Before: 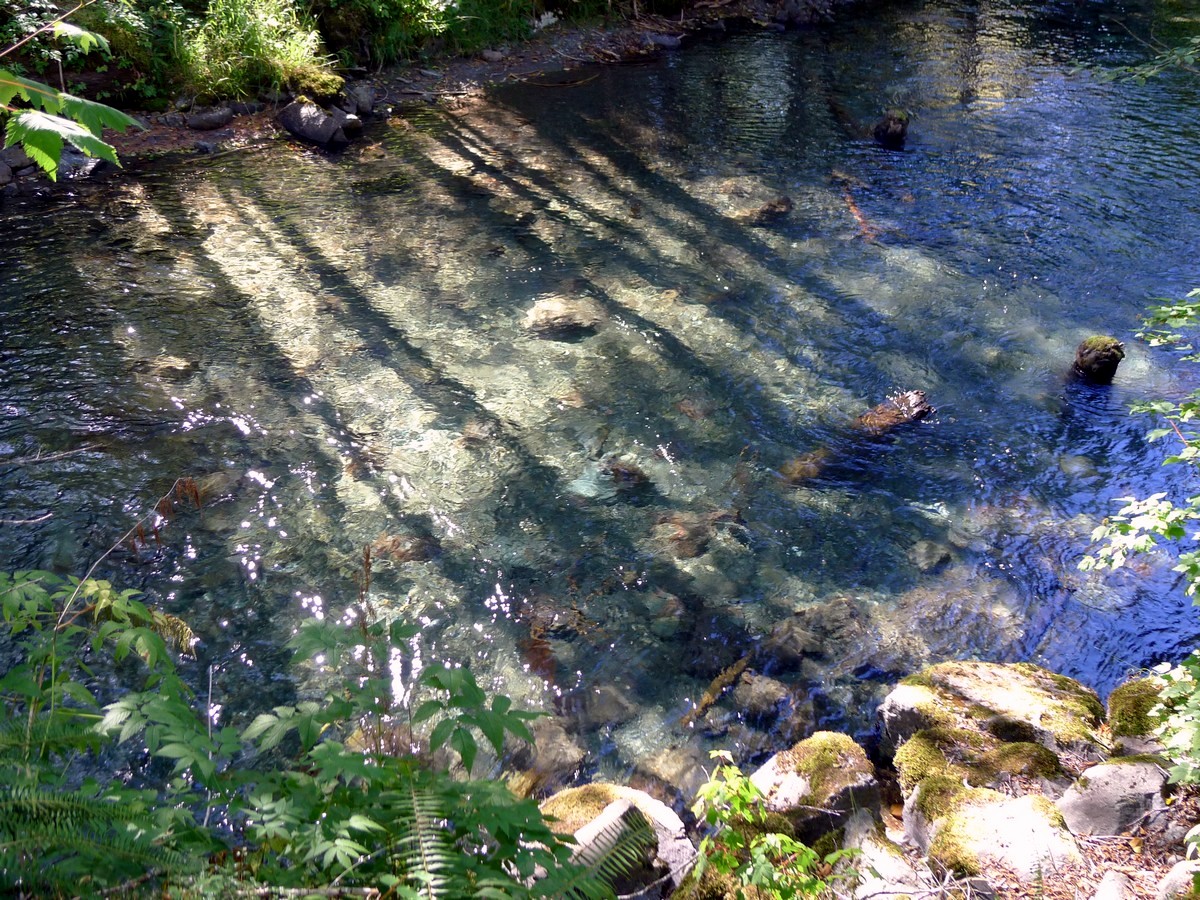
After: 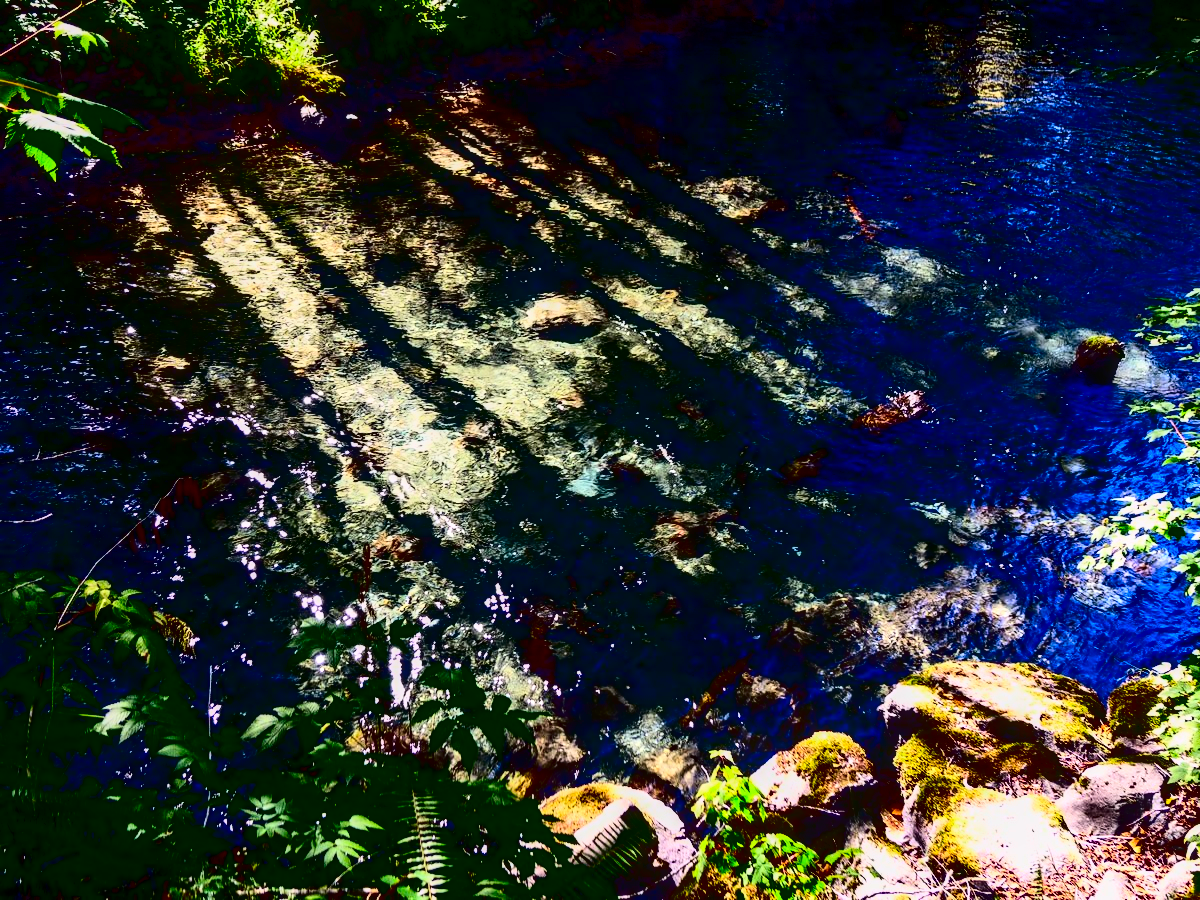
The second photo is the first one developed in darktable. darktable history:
contrast brightness saturation: contrast 0.77, brightness -1, saturation 1
local contrast: detail 130%
